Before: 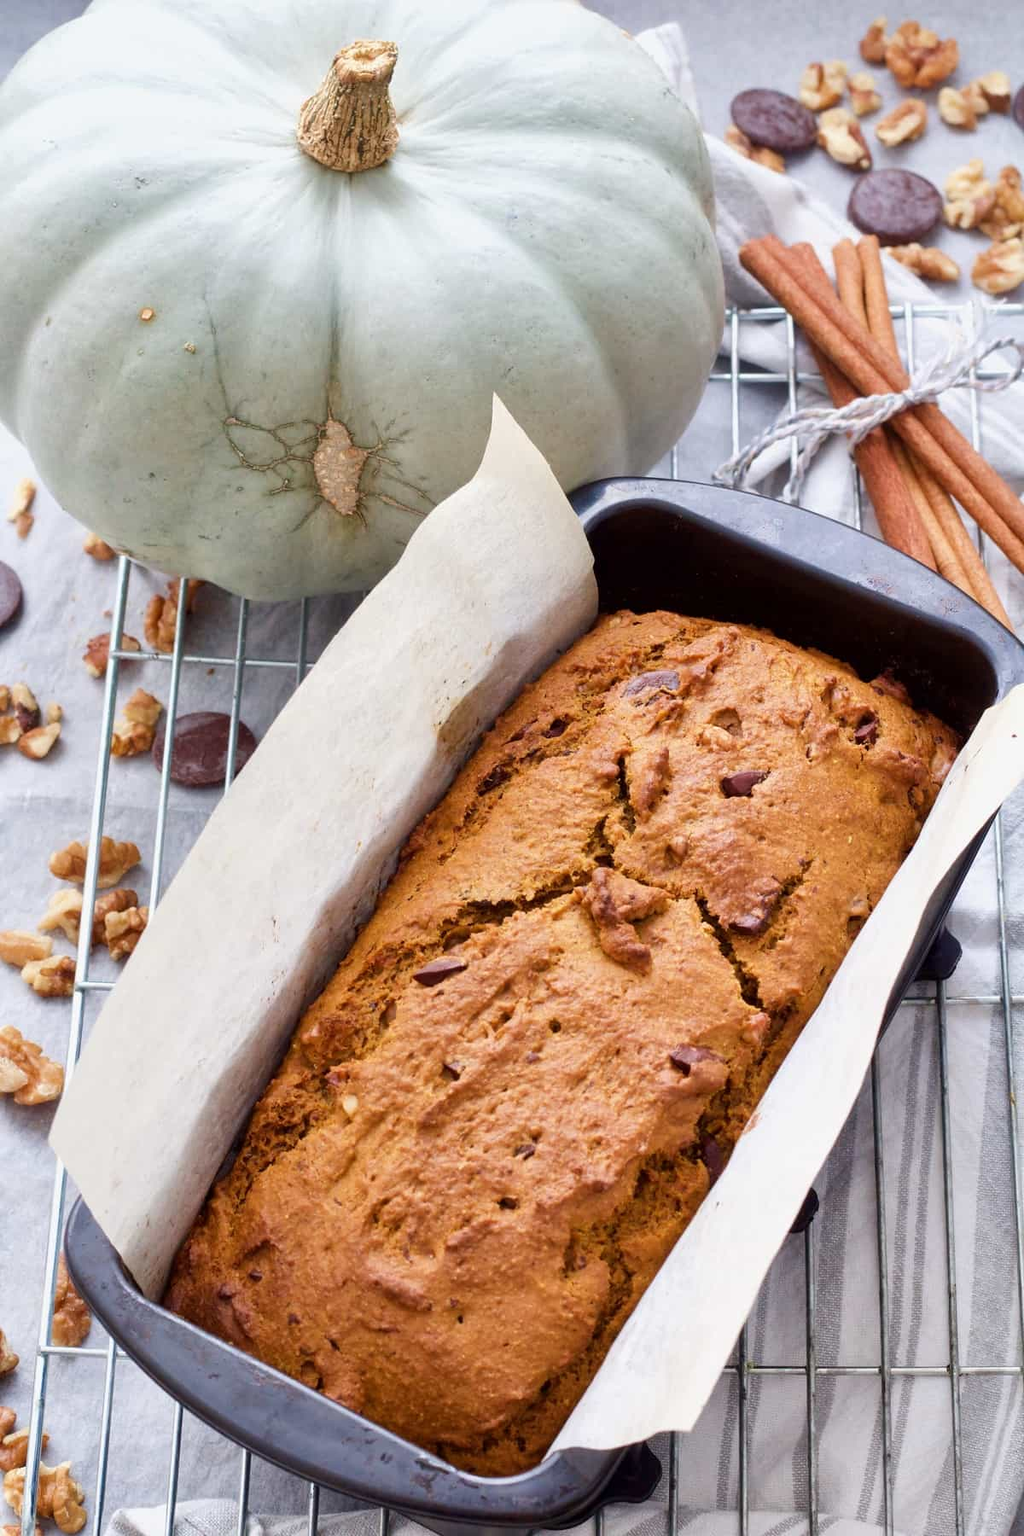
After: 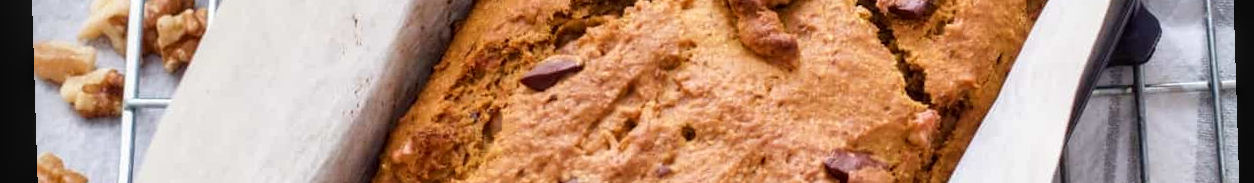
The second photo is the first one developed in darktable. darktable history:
rotate and perspective: rotation -1.77°, lens shift (horizontal) 0.004, automatic cropping off
crop and rotate: top 59.084%, bottom 30.916%
local contrast: on, module defaults
